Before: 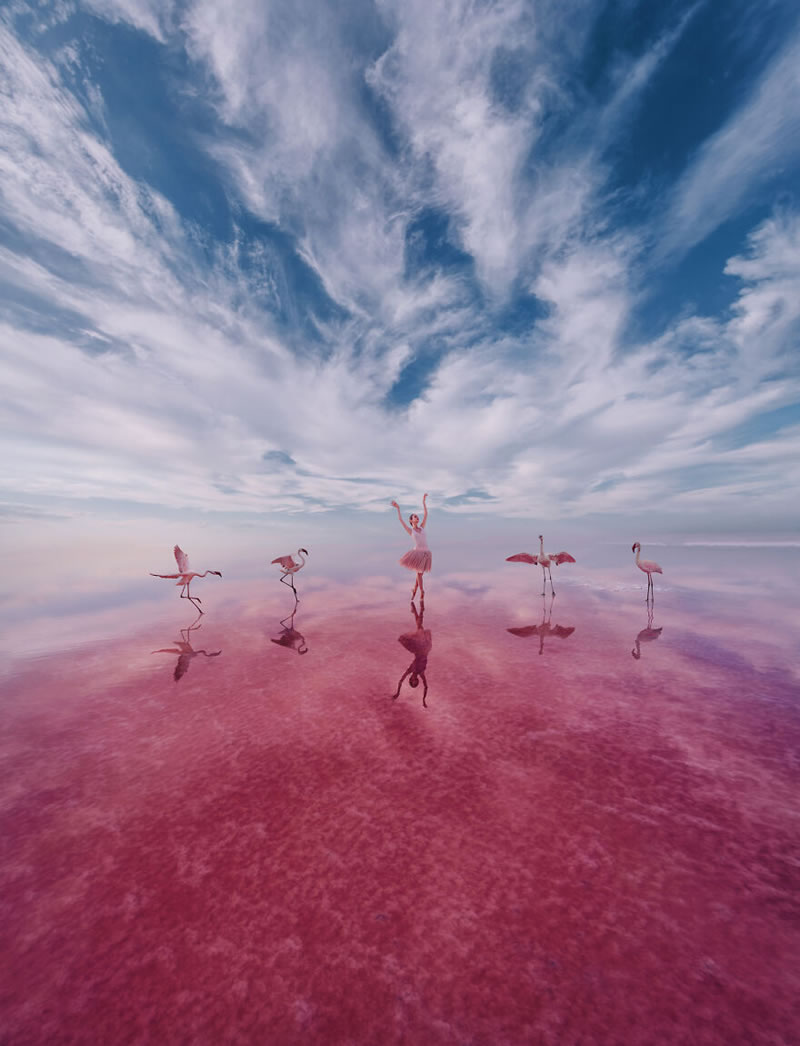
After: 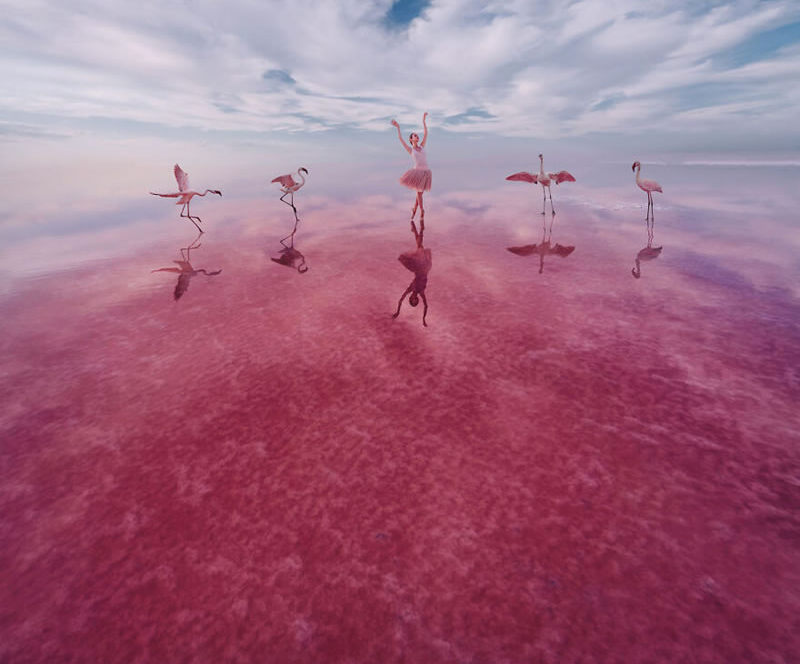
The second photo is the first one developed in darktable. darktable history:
exposure: black level correction -0.001, exposure 0.08 EV, compensate highlight preservation false
crop and rotate: top 36.435%
